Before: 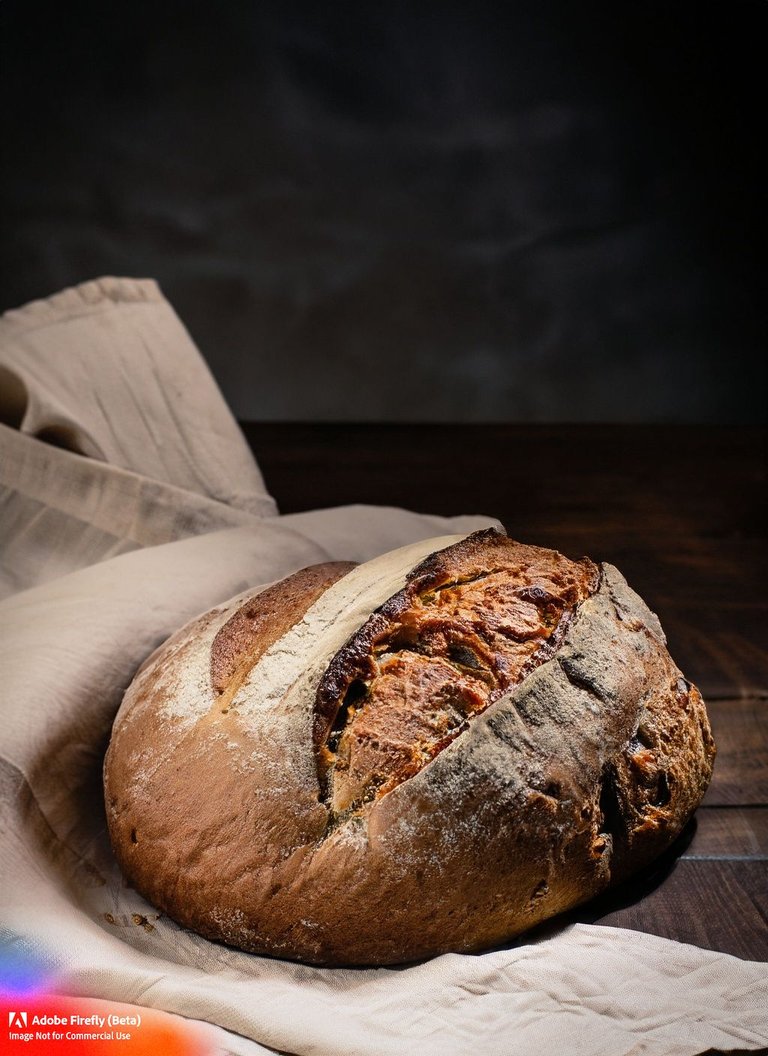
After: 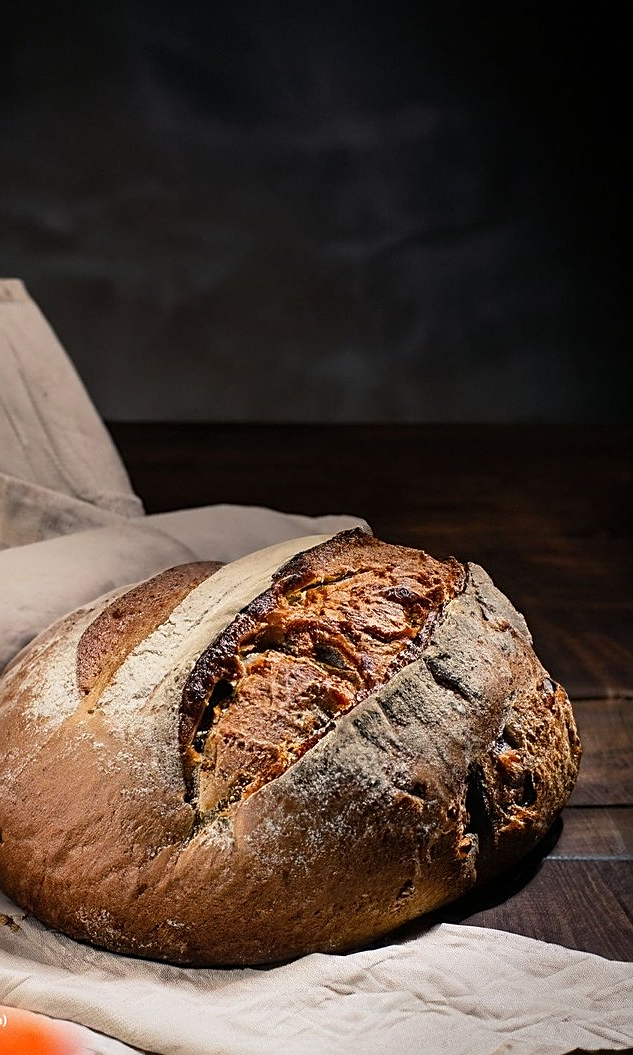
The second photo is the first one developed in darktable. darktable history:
crop: left 17.51%, bottom 0.024%
color correction: highlights b* 0
sharpen: on, module defaults
